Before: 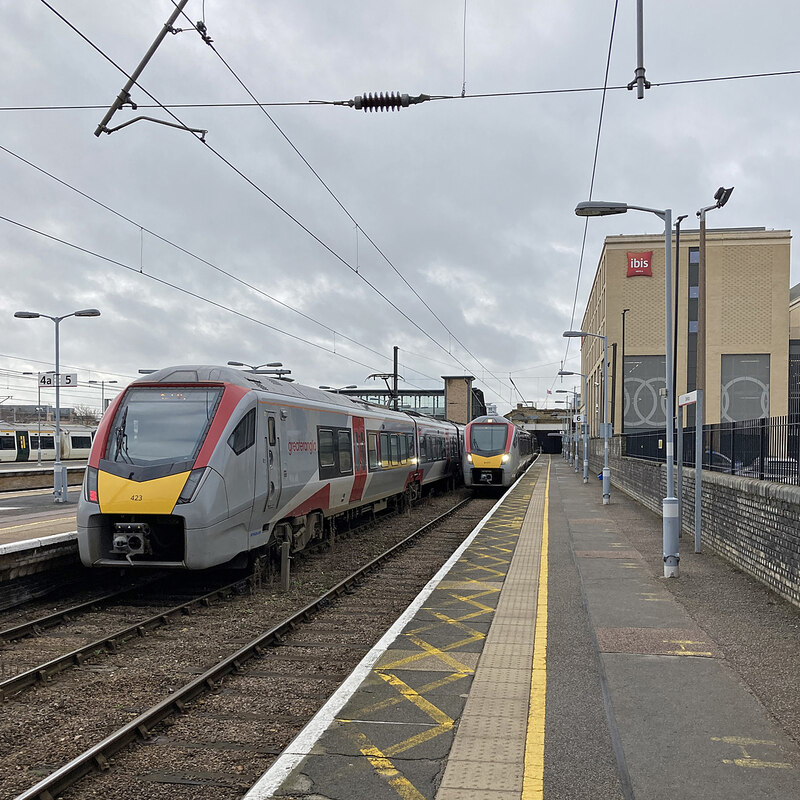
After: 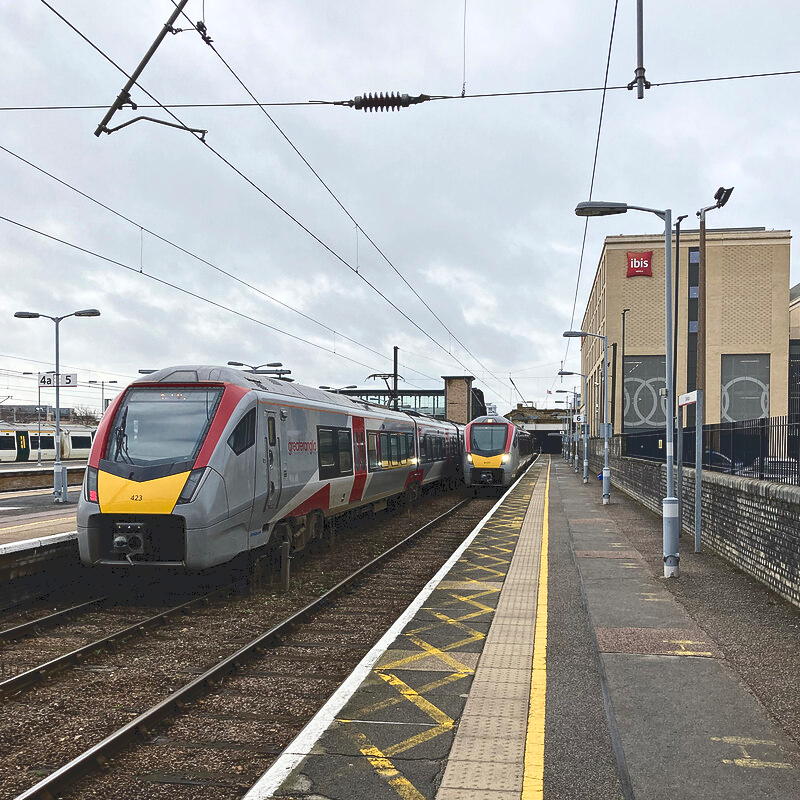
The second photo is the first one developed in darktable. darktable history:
tone curve: curves: ch0 [(0, 0) (0.003, 0.147) (0.011, 0.147) (0.025, 0.147) (0.044, 0.147) (0.069, 0.147) (0.1, 0.15) (0.136, 0.158) (0.177, 0.174) (0.224, 0.198) (0.277, 0.241) (0.335, 0.292) (0.399, 0.361) (0.468, 0.452) (0.543, 0.568) (0.623, 0.679) (0.709, 0.793) (0.801, 0.886) (0.898, 0.966) (1, 1)], color space Lab, independent channels, preserve colors none
